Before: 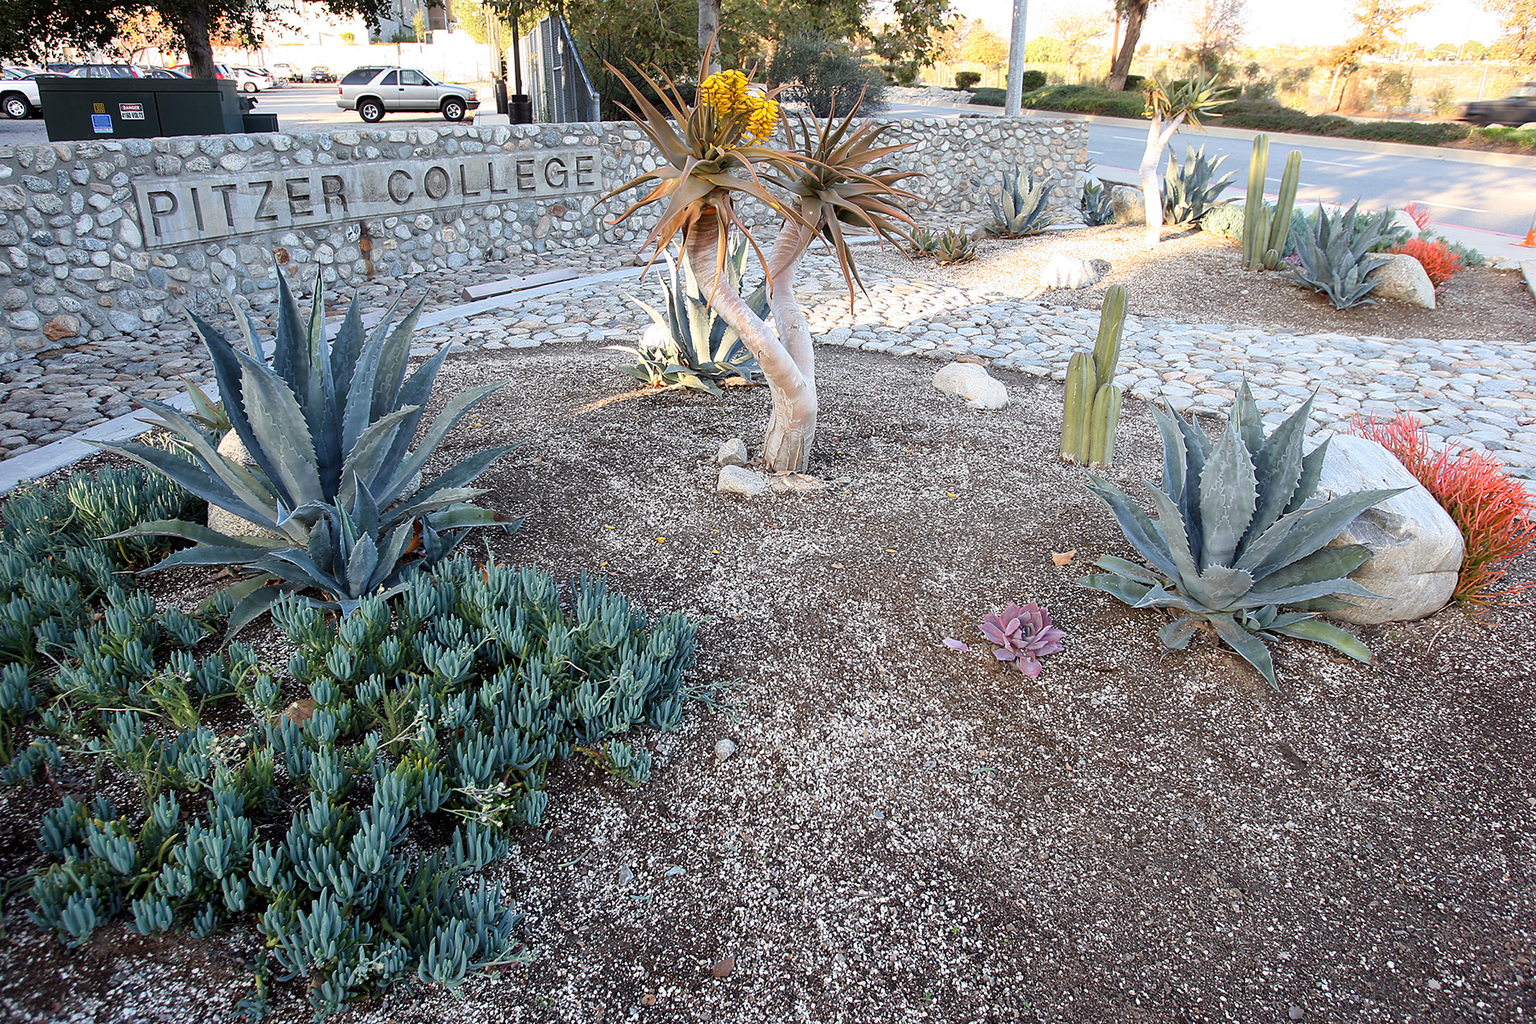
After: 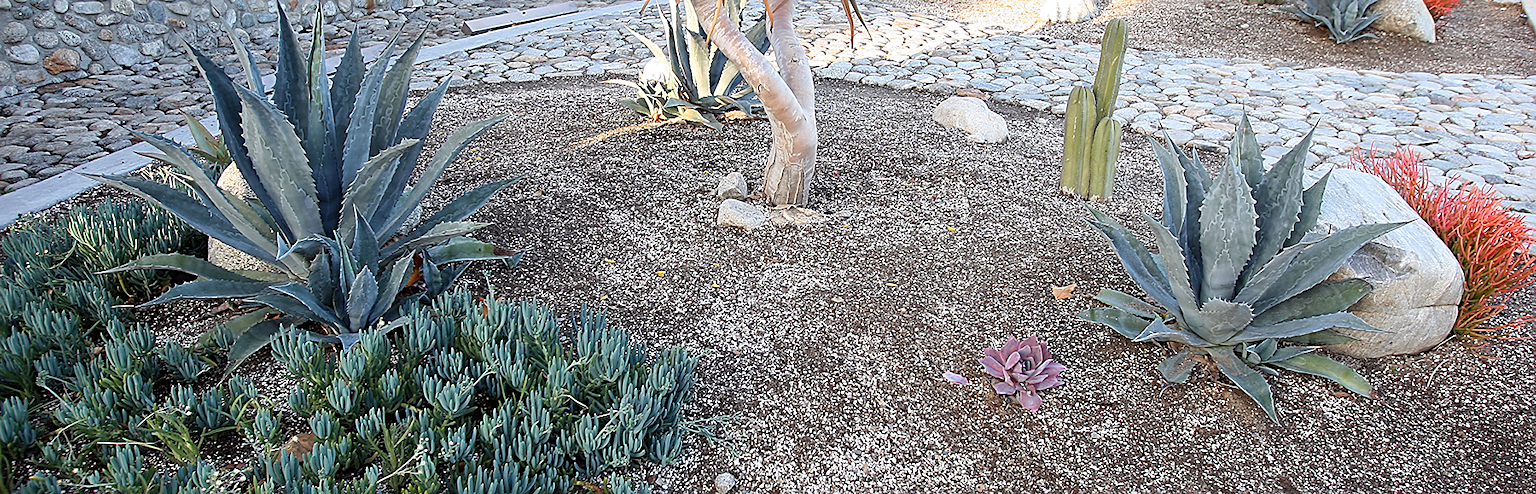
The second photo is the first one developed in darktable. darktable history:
crop and rotate: top 26.056%, bottom 25.543%
sharpen: on, module defaults
